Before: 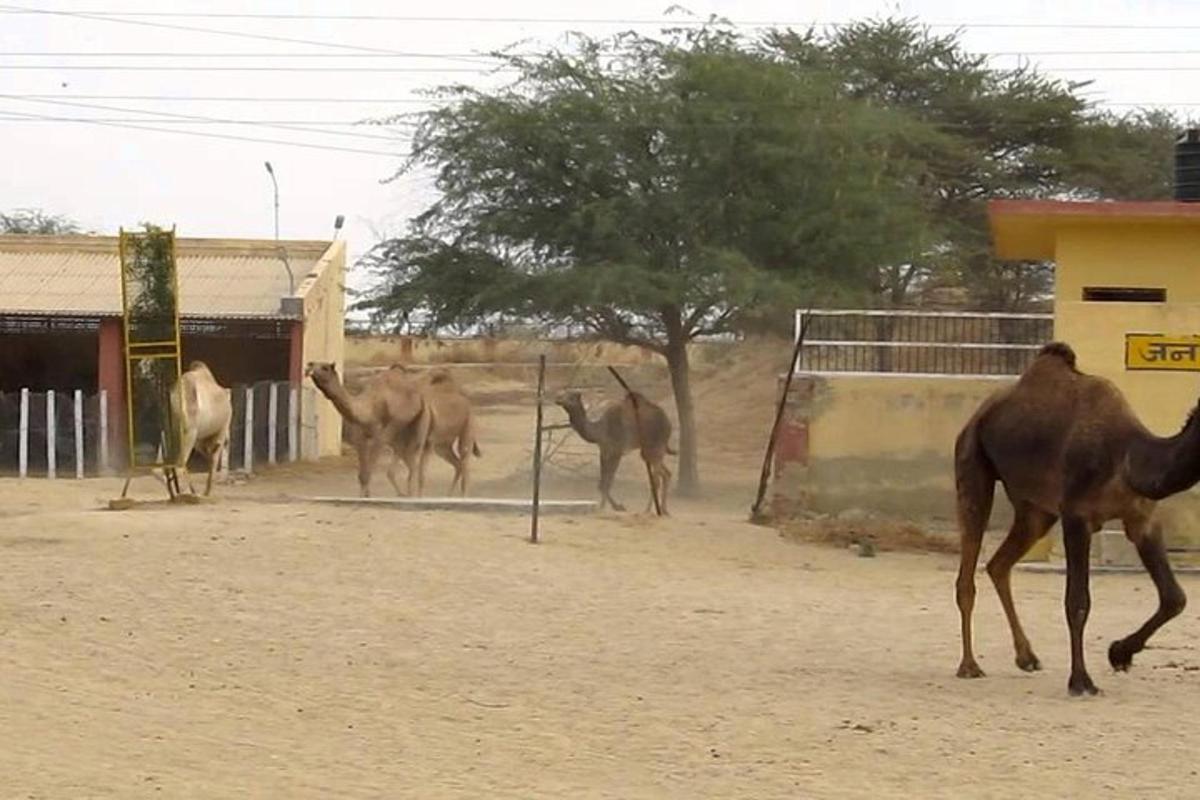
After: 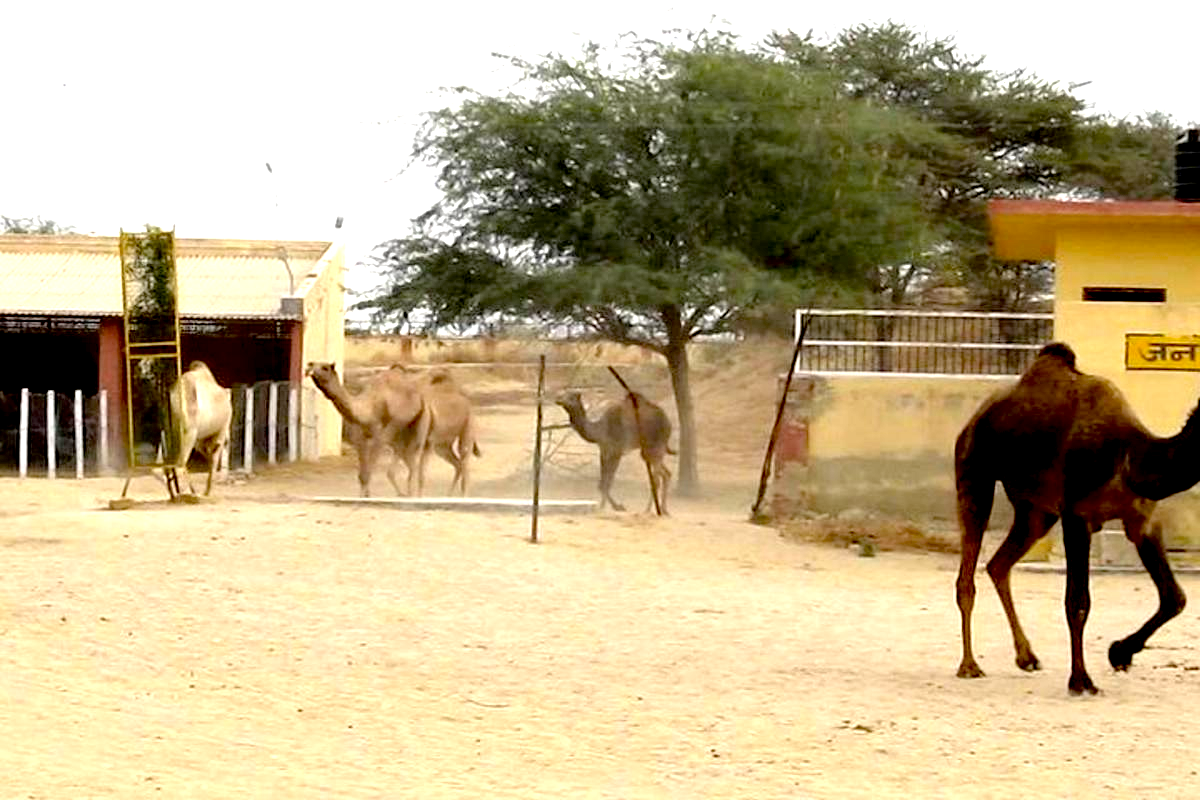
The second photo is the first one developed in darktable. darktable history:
exposure: black level correction 0.031, exposure 0.317 EV, compensate highlight preservation false
tone equalizer: -8 EV -0.714 EV, -7 EV -0.733 EV, -6 EV -0.628 EV, -5 EV -0.425 EV, -3 EV 0.397 EV, -2 EV 0.6 EV, -1 EV 0.679 EV, +0 EV 0.725 EV
